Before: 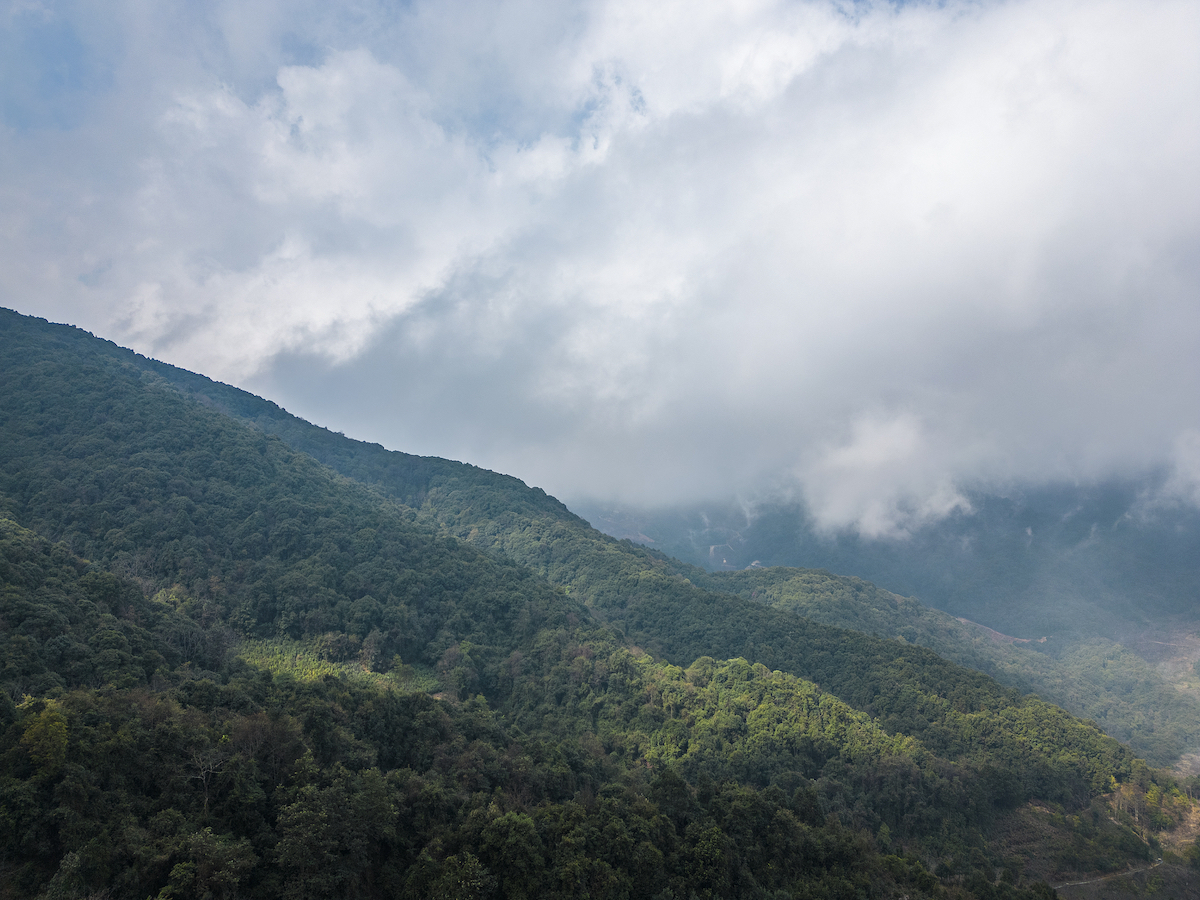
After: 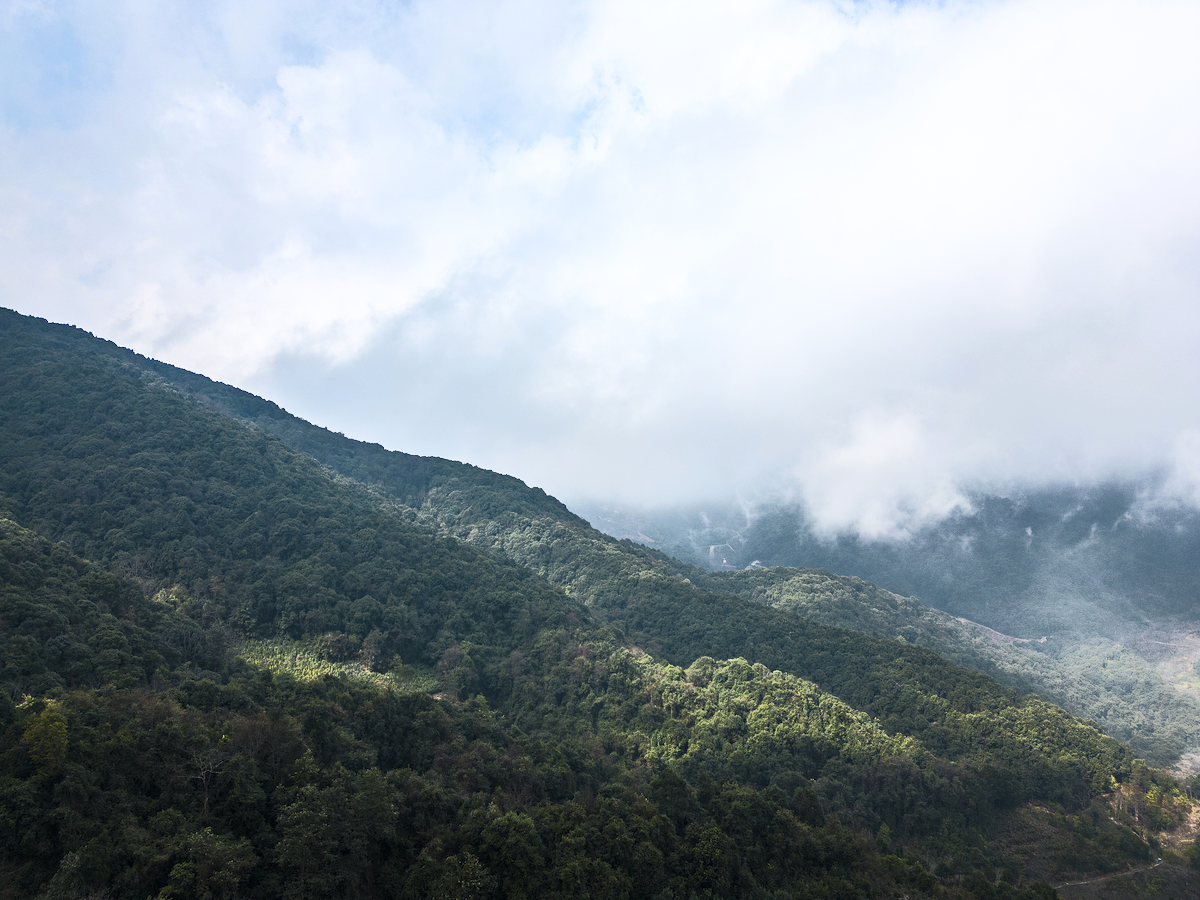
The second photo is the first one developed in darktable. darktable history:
tone curve: curves: ch0 [(0, 0) (0.003, 0.003) (0.011, 0.008) (0.025, 0.018) (0.044, 0.04) (0.069, 0.062) (0.1, 0.09) (0.136, 0.121) (0.177, 0.158) (0.224, 0.197) (0.277, 0.255) (0.335, 0.314) (0.399, 0.391) (0.468, 0.496) (0.543, 0.683) (0.623, 0.801) (0.709, 0.883) (0.801, 0.94) (0.898, 0.984) (1, 1)], color space Lab, independent channels, preserve colors none
